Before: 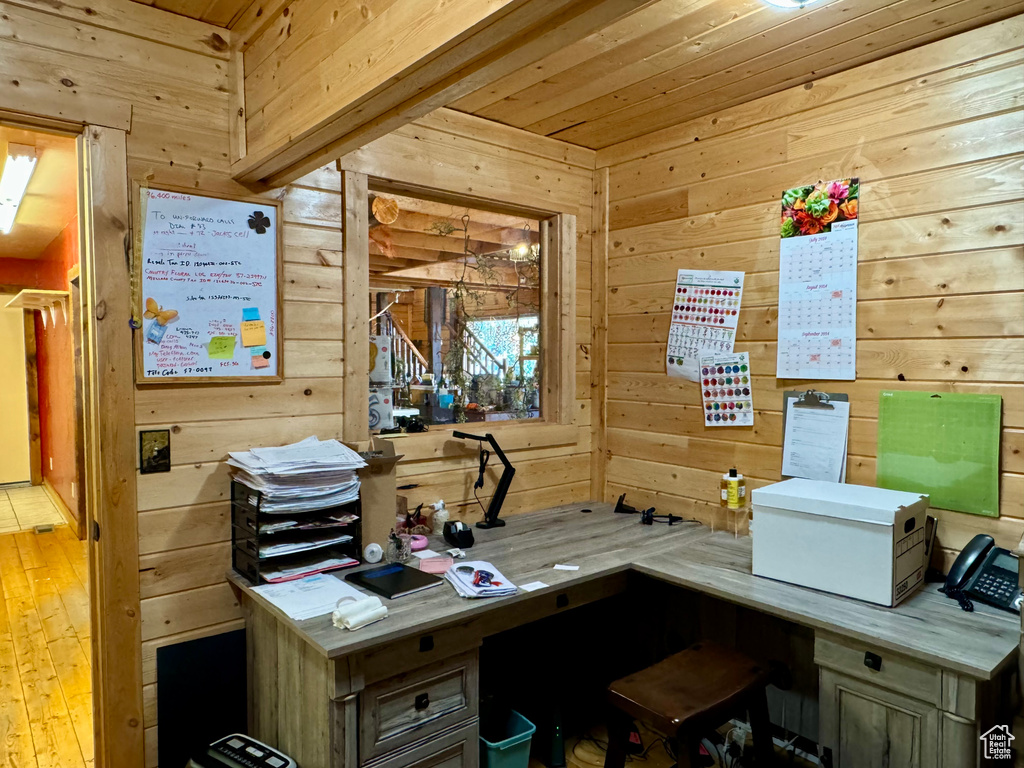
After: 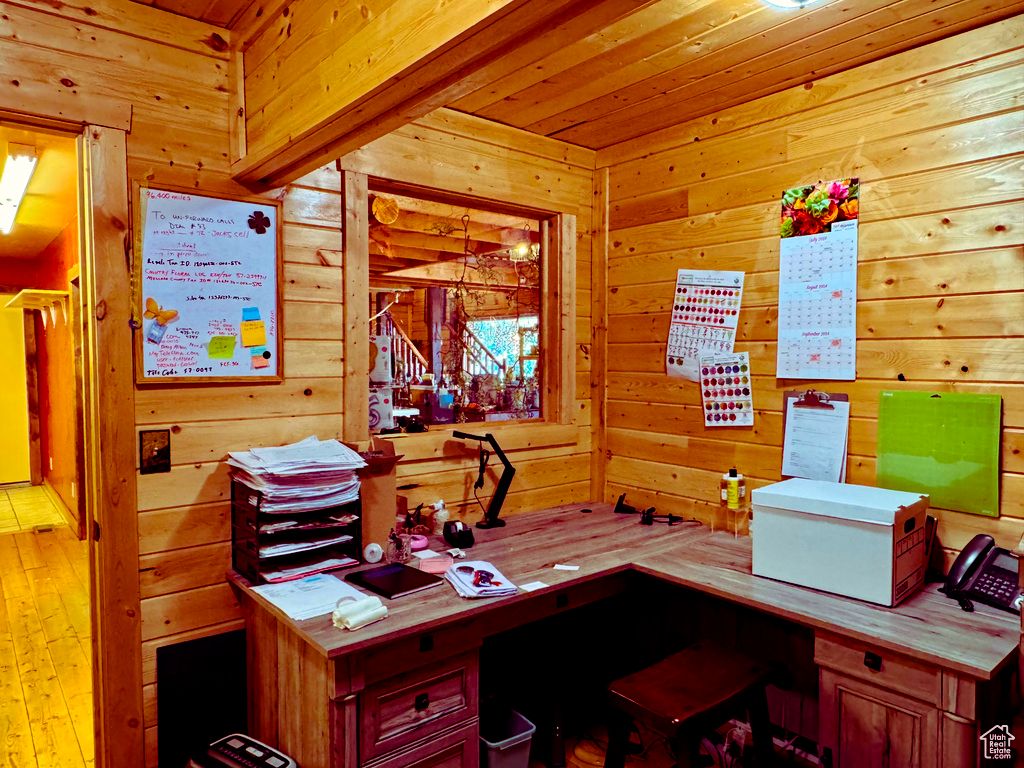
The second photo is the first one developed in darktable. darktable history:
haze removal: compatibility mode true, adaptive false
color balance rgb: shadows lift › luminance -18.686%, shadows lift › chroma 35.095%, perceptual saturation grading › global saturation 25.695%, global vibrance 20%
color correction: highlights a* 0.605, highlights b* 2.8, saturation 1.06
